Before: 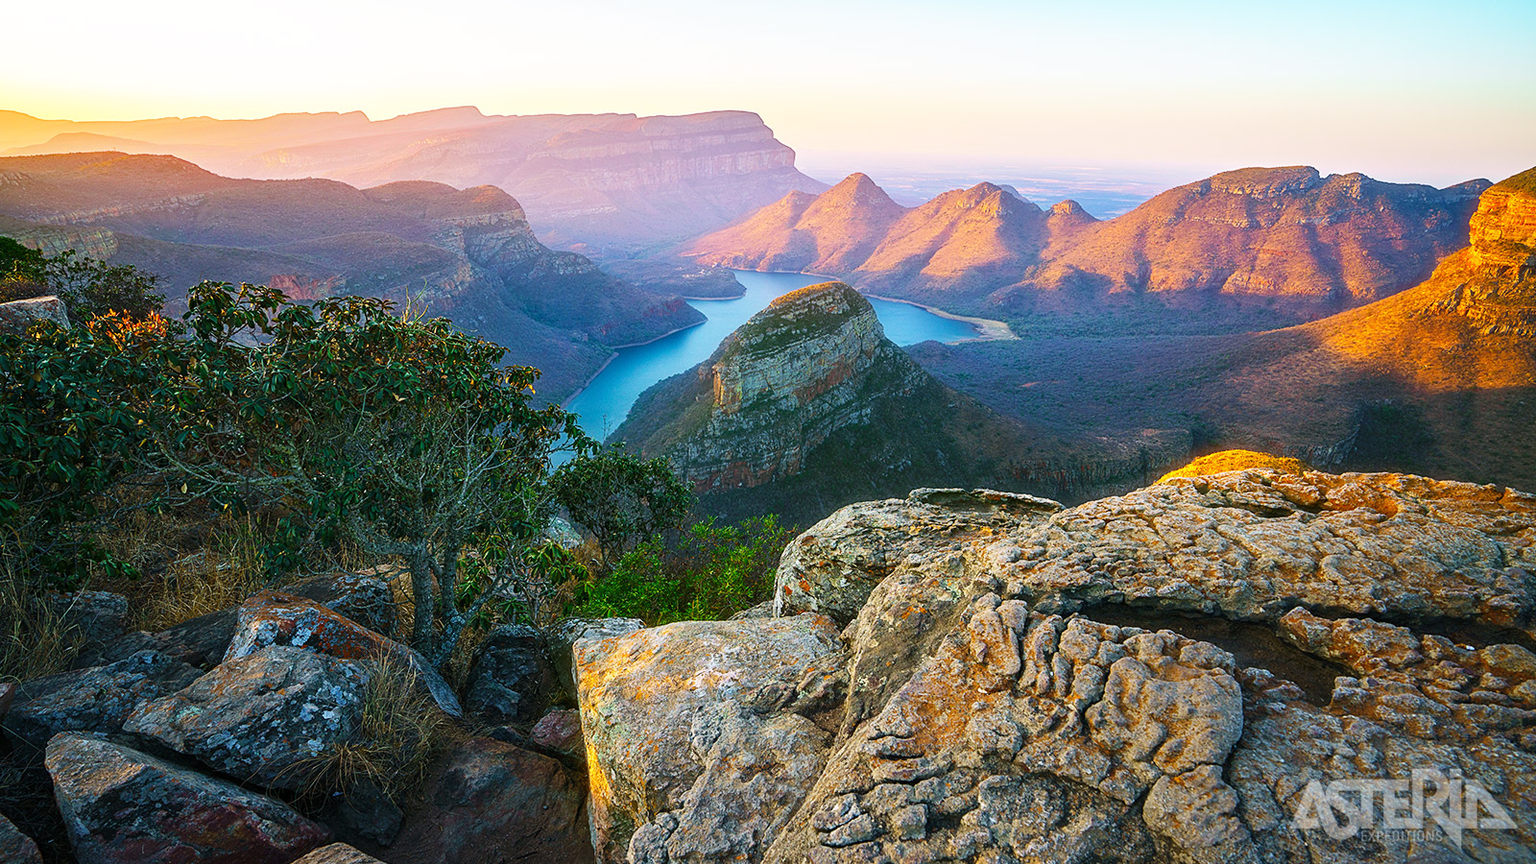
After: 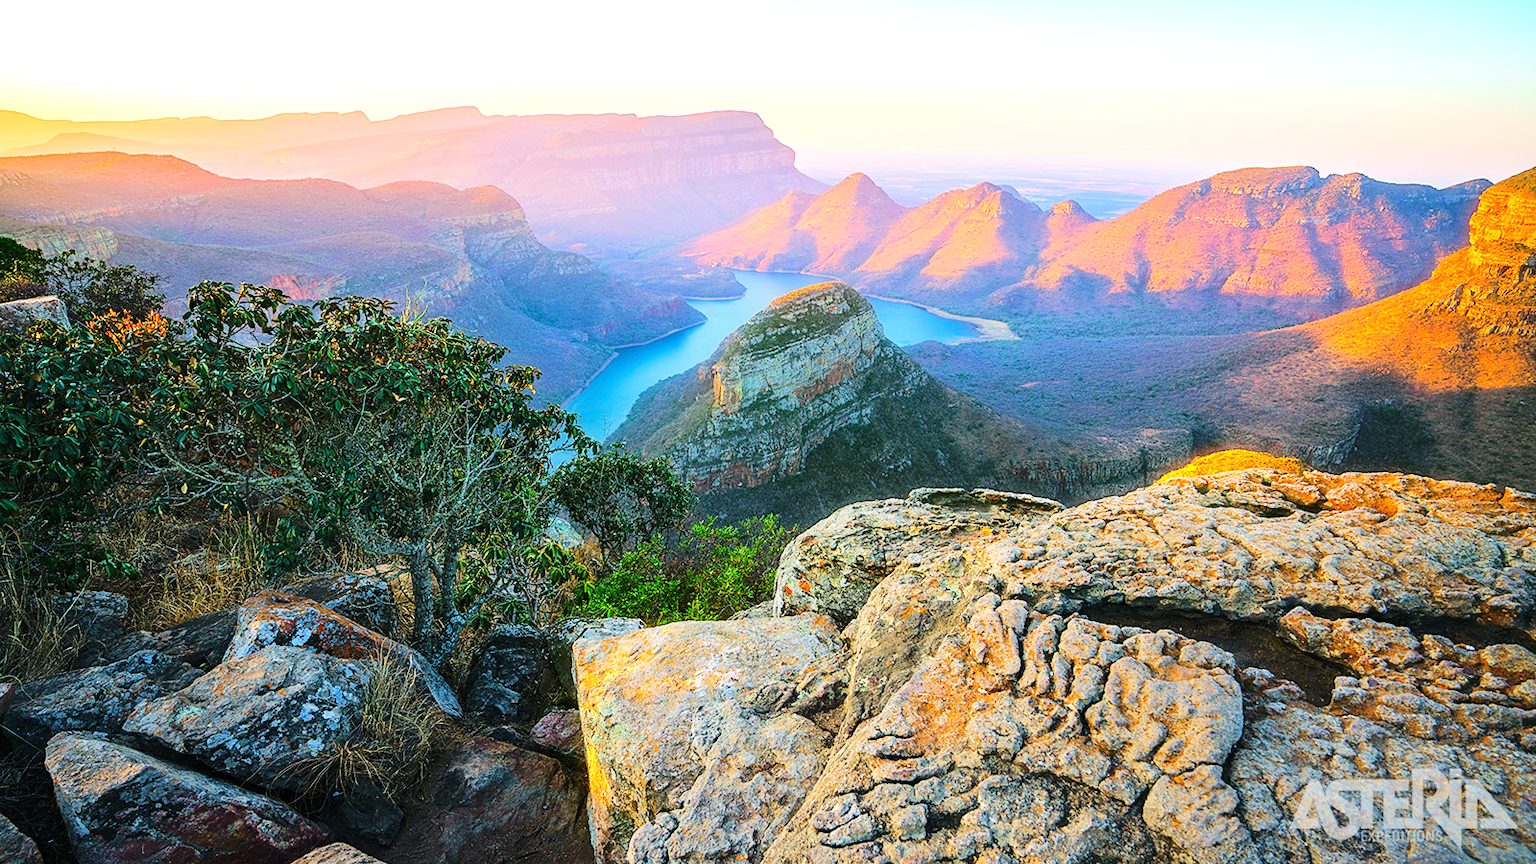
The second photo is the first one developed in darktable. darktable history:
tone equalizer: -7 EV 0.147 EV, -6 EV 0.581 EV, -5 EV 1.16 EV, -4 EV 1.34 EV, -3 EV 1.12 EV, -2 EV 0.6 EV, -1 EV 0.168 EV, edges refinement/feathering 500, mask exposure compensation -1.57 EV, preserve details no
